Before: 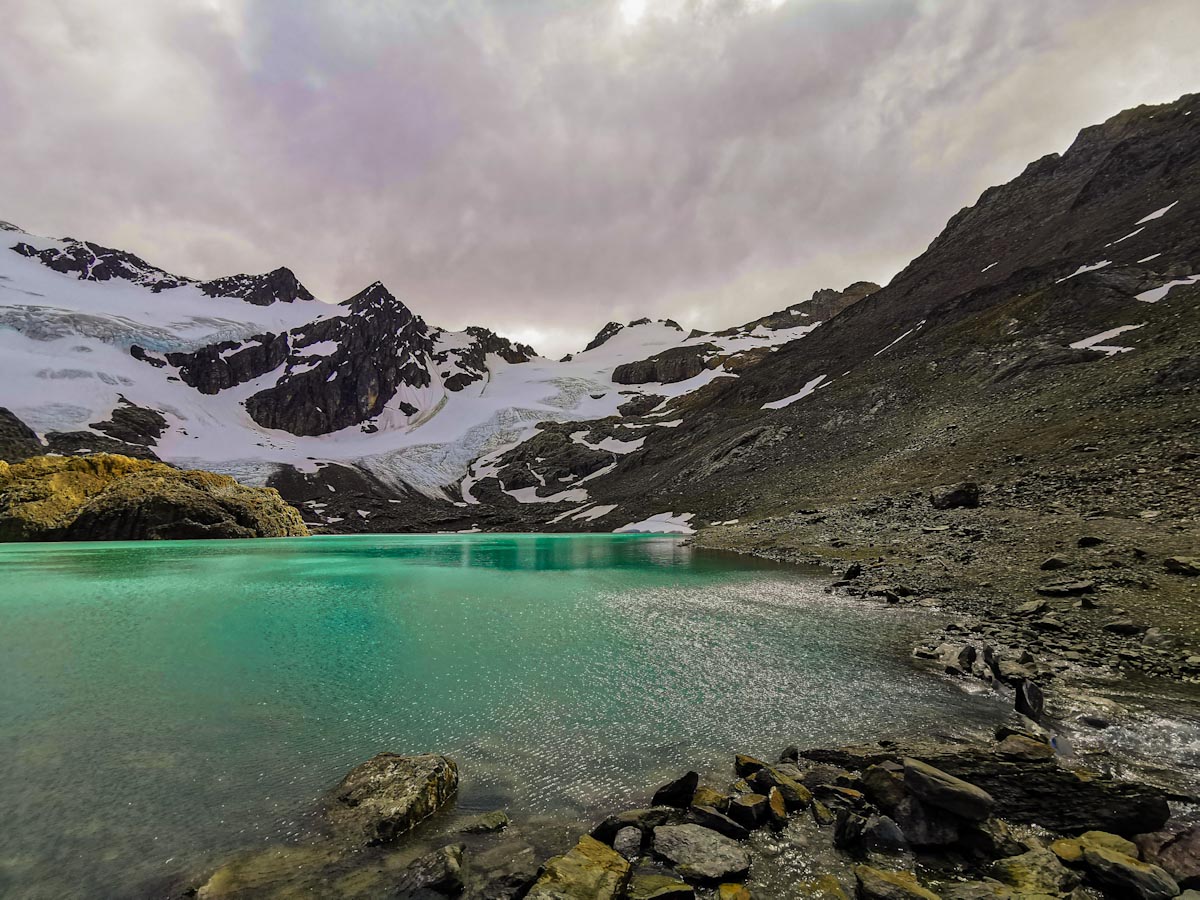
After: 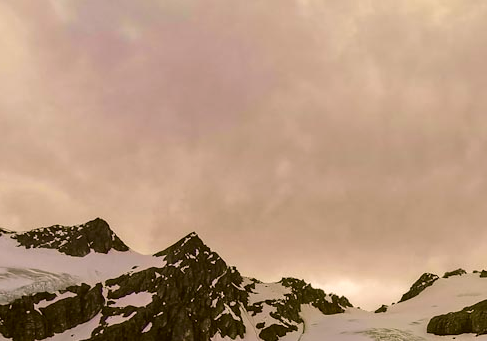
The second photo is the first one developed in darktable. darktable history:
crop: left 15.452%, top 5.459%, right 43.956%, bottom 56.62%
color correction: highlights a* 8.98, highlights b* 15.09, shadows a* -0.49, shadows b* 26.52
